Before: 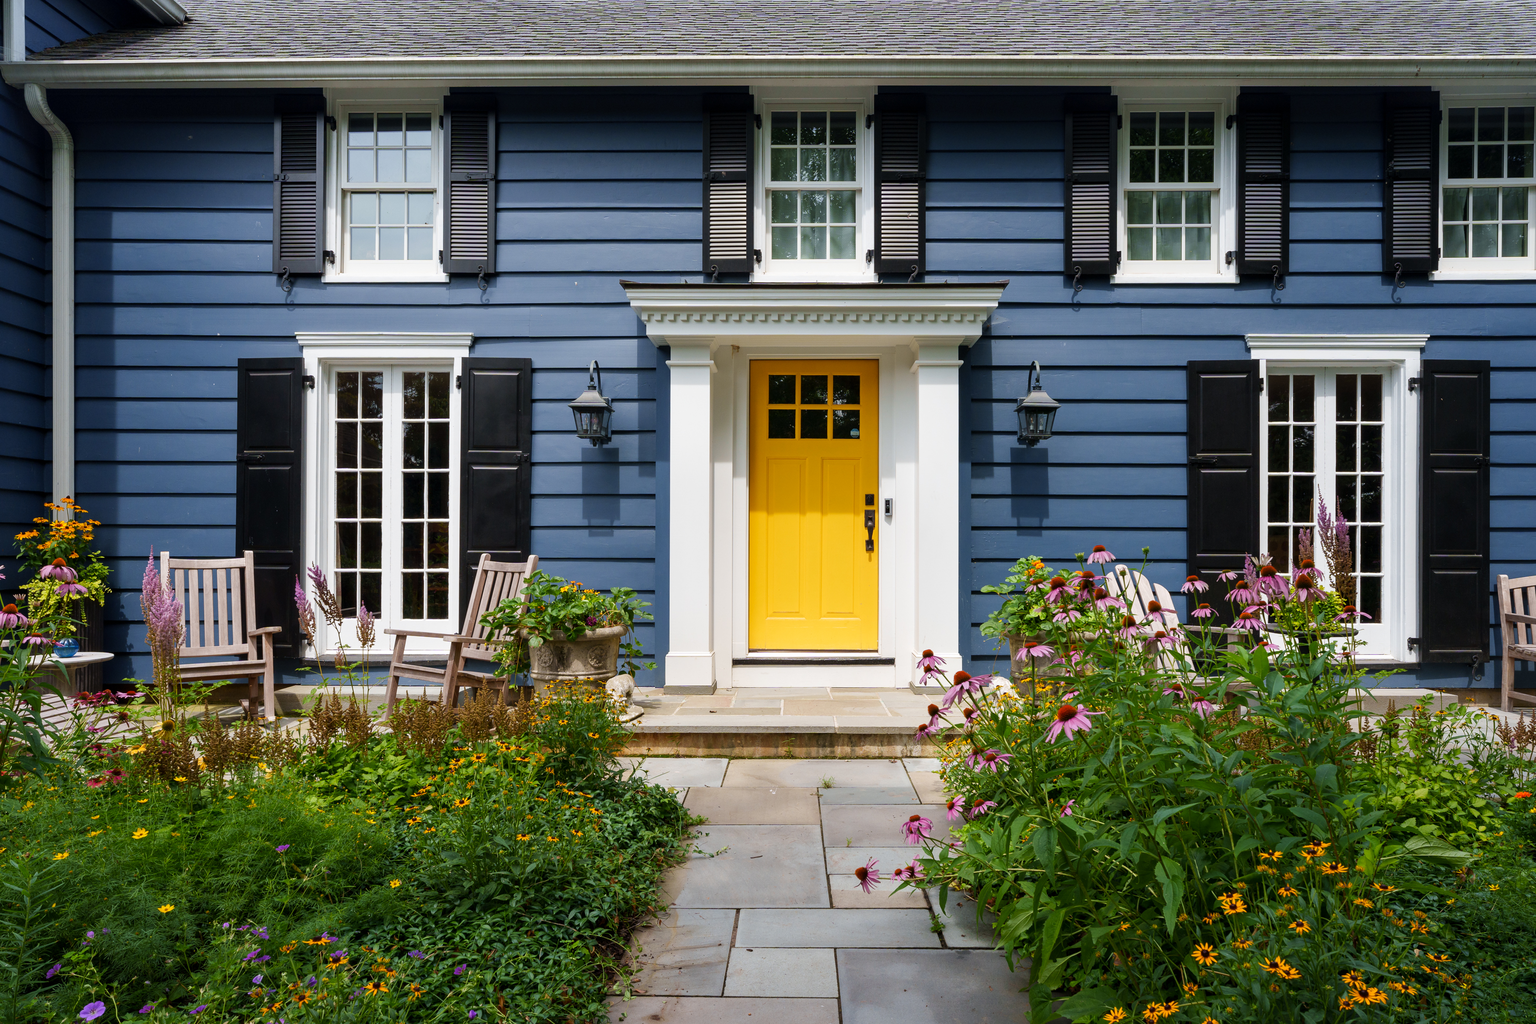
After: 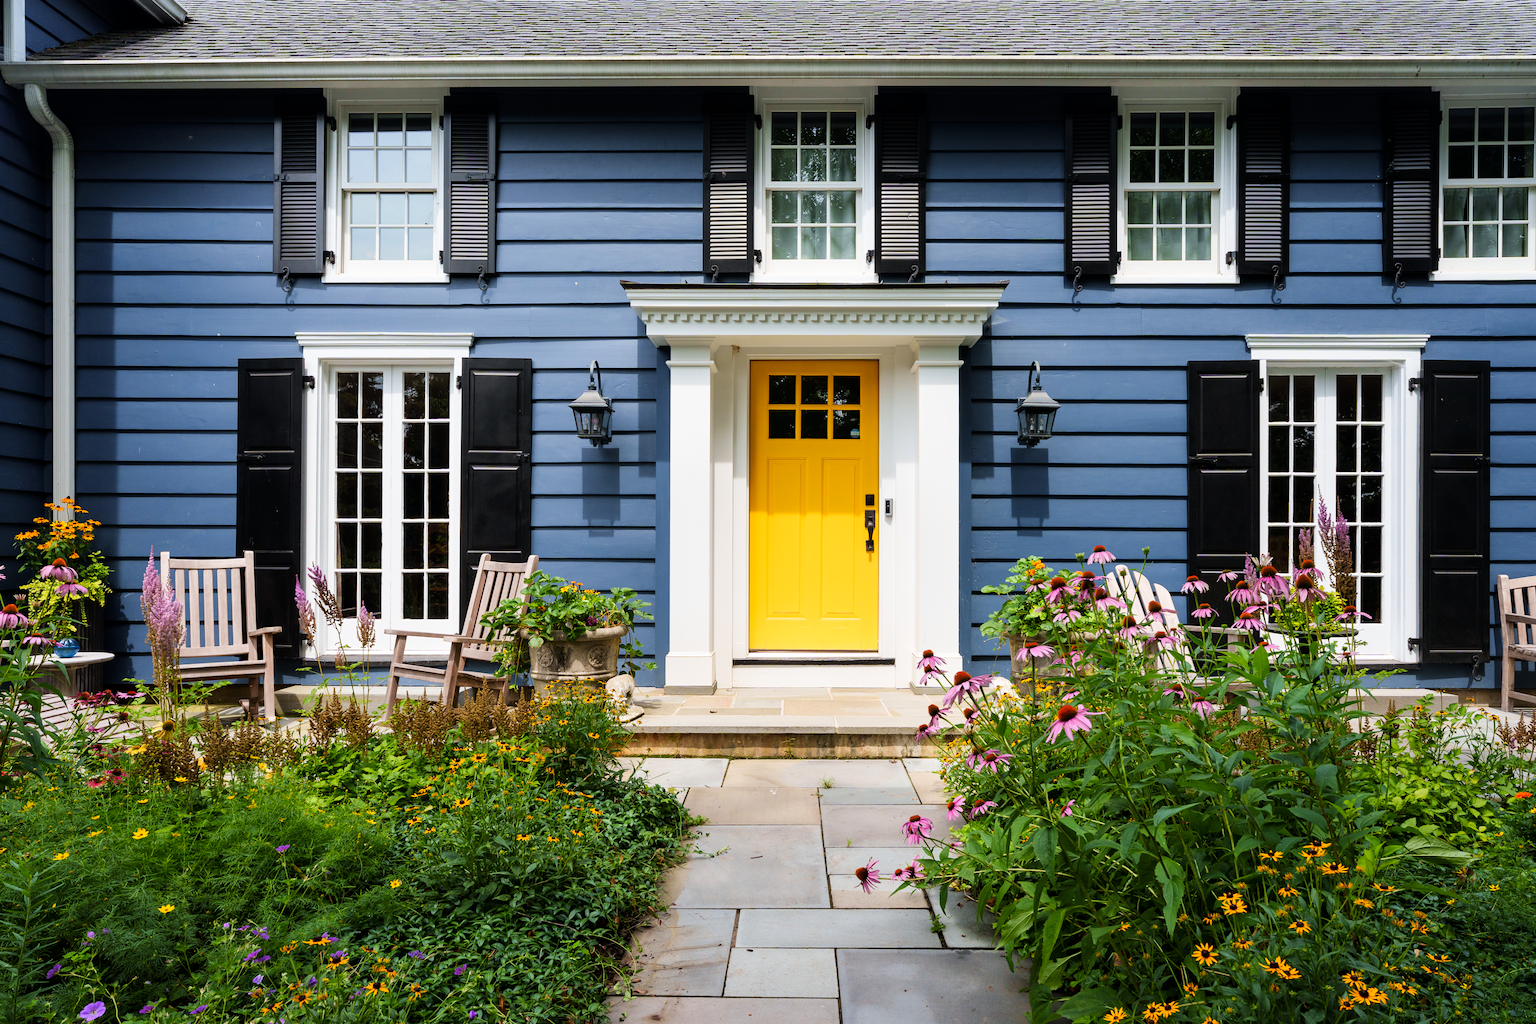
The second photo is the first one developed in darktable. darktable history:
tone curve: curves: ch0 [(0, 0) (0.004, 0.001) (0.133, 0.112) (0.325, 0.362) (0.832, 0.893) (1, 1)], color space Lab, linked channels, preserve colors none
tone equalizer: on, module defaults
